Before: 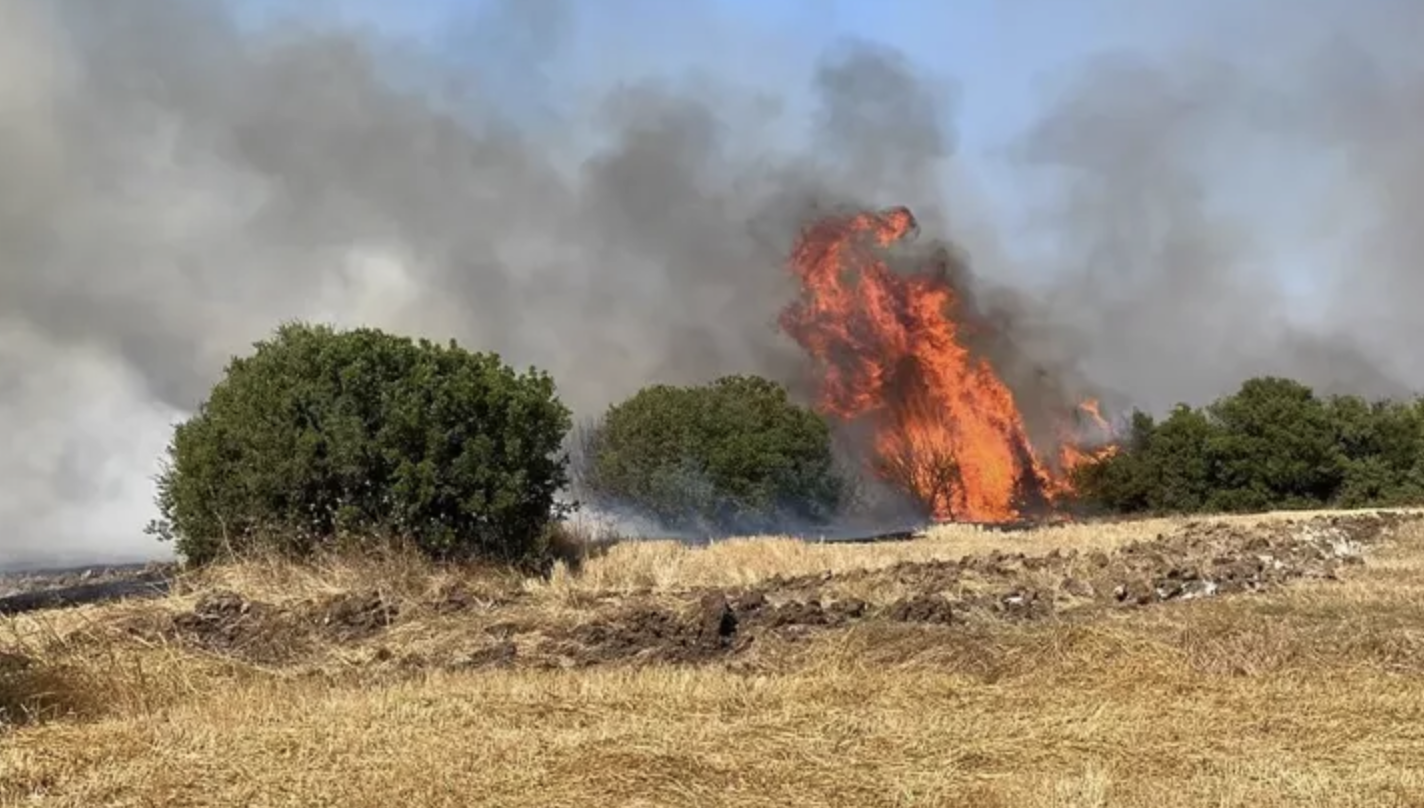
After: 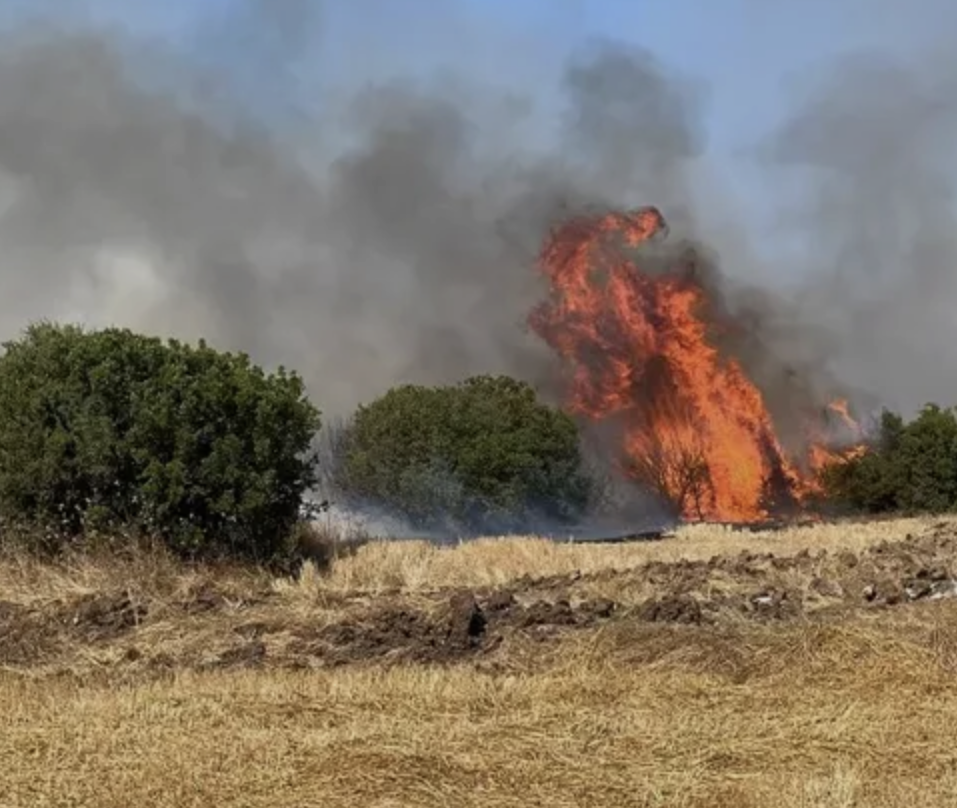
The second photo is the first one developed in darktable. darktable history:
exposure: exposure -0.394 EV, compensate exposure bias true, compensate highlight preservation false
crop and rotate: left 17.632%, right 15.117%
